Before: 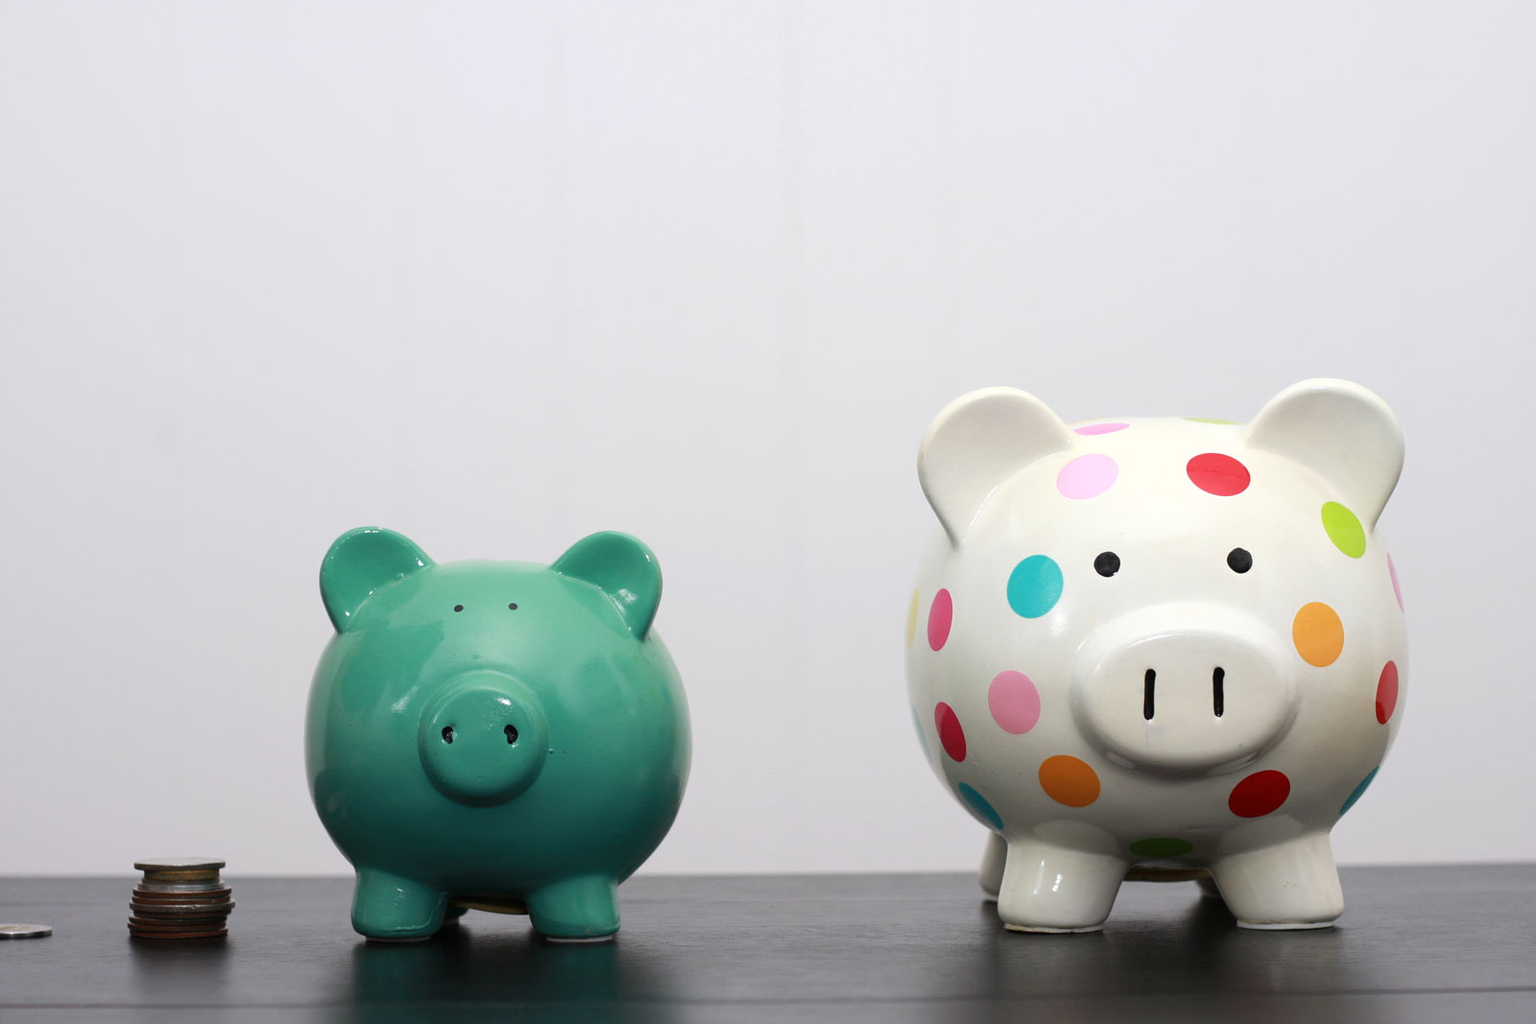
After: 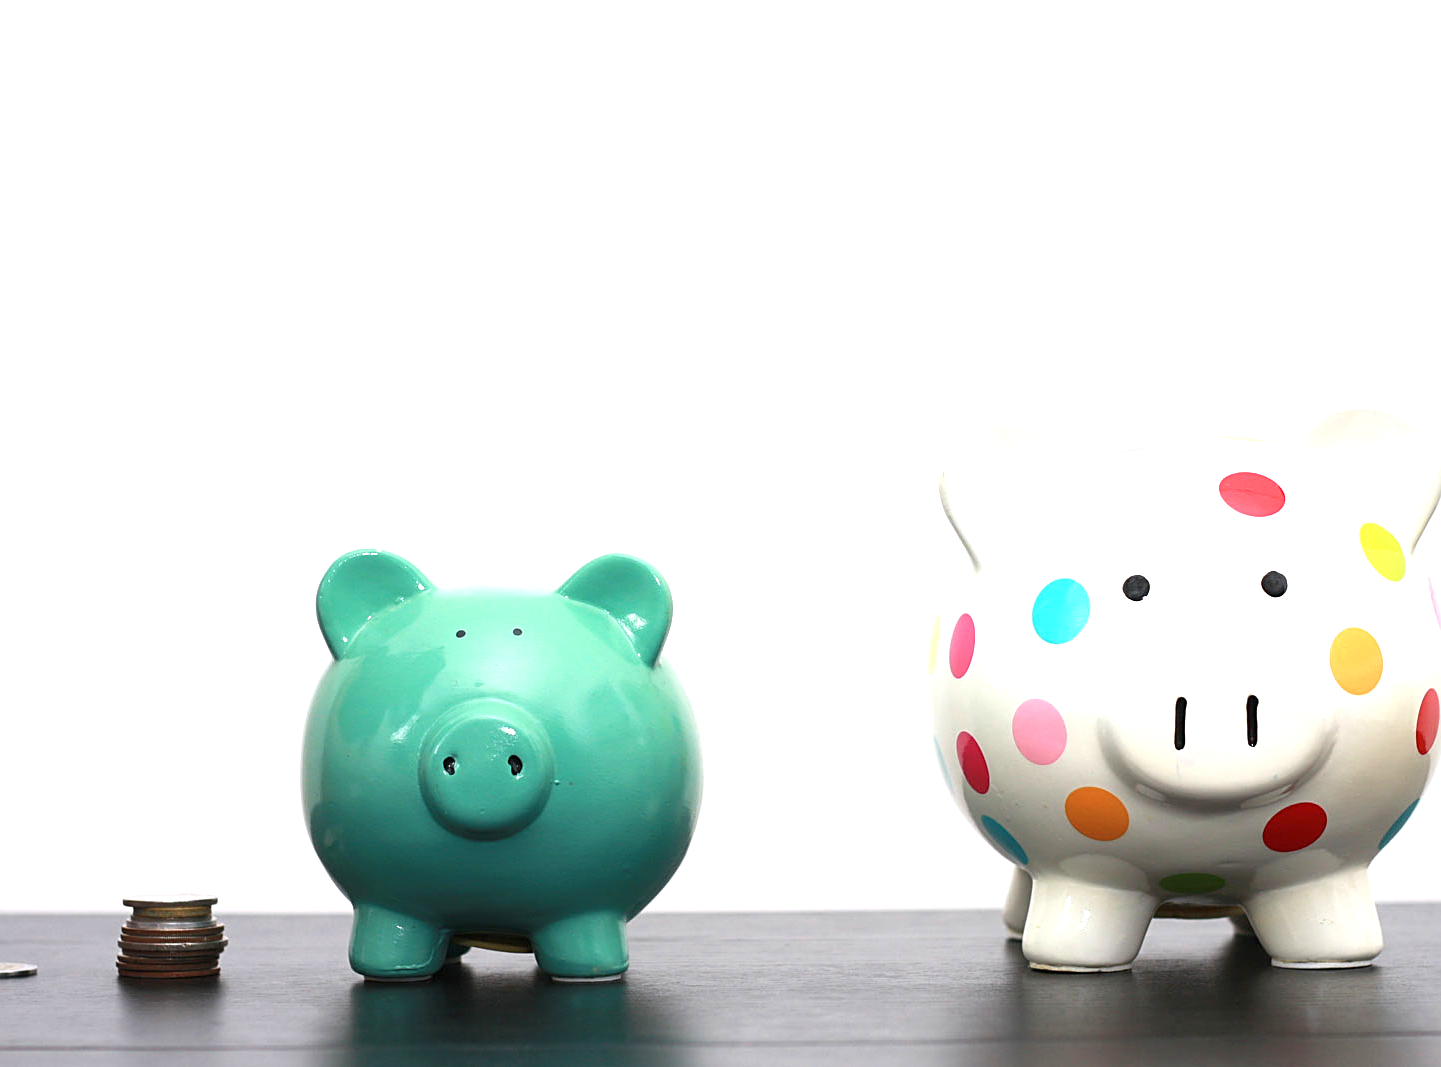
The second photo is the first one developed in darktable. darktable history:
sharpen: amount 0.478
exposure: black level correction 0, exposure 1 EV, compensate highlight preservation false
crop and rotate: left 1.088%, right 8.807%
